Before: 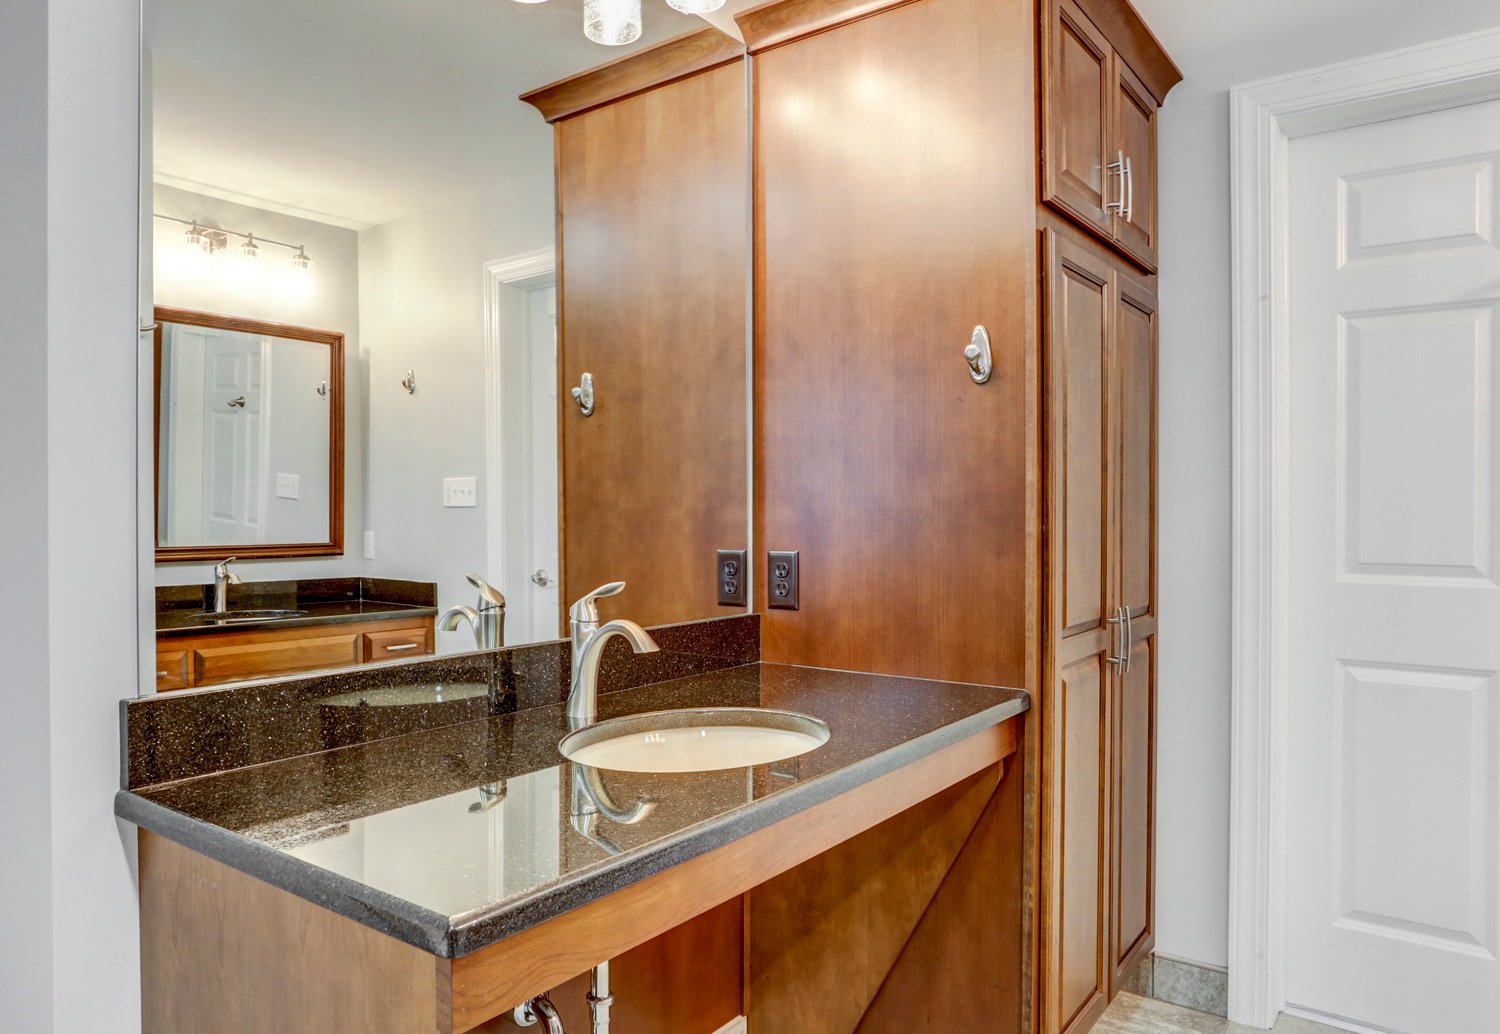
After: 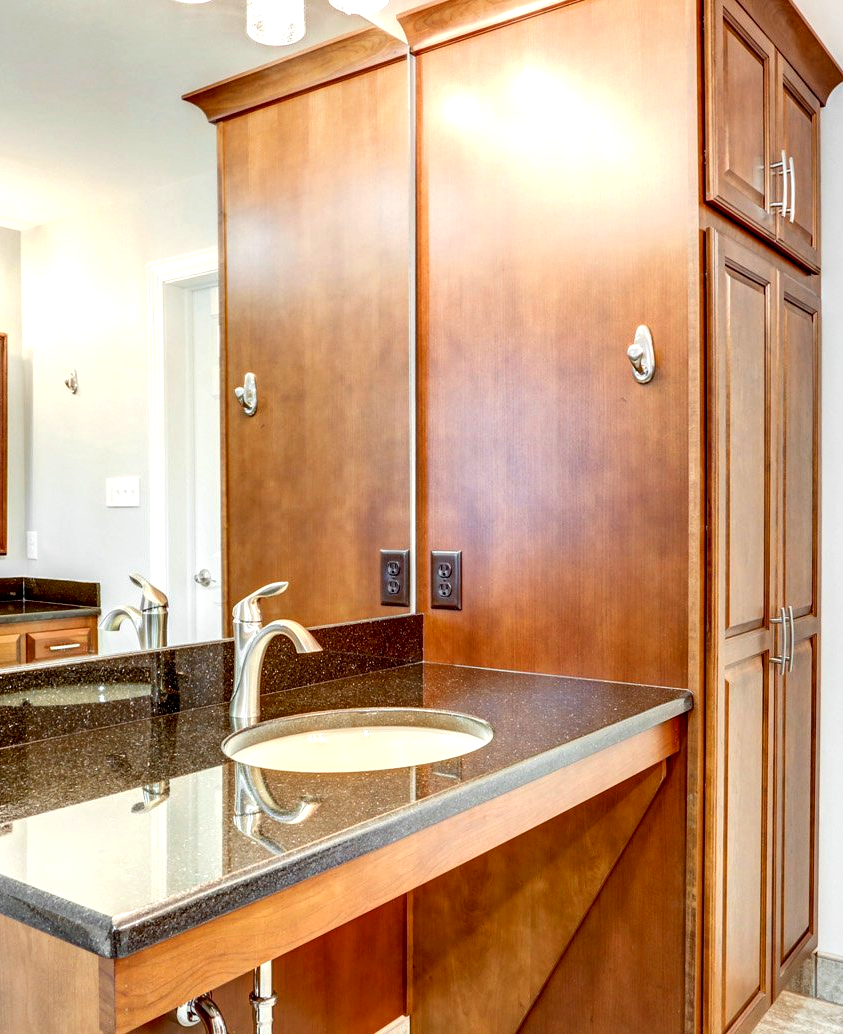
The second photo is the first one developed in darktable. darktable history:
crop and rotate: left 22.516%, right 21.234%
exposure: black level correction 0.031, exposure 0.304 EV
